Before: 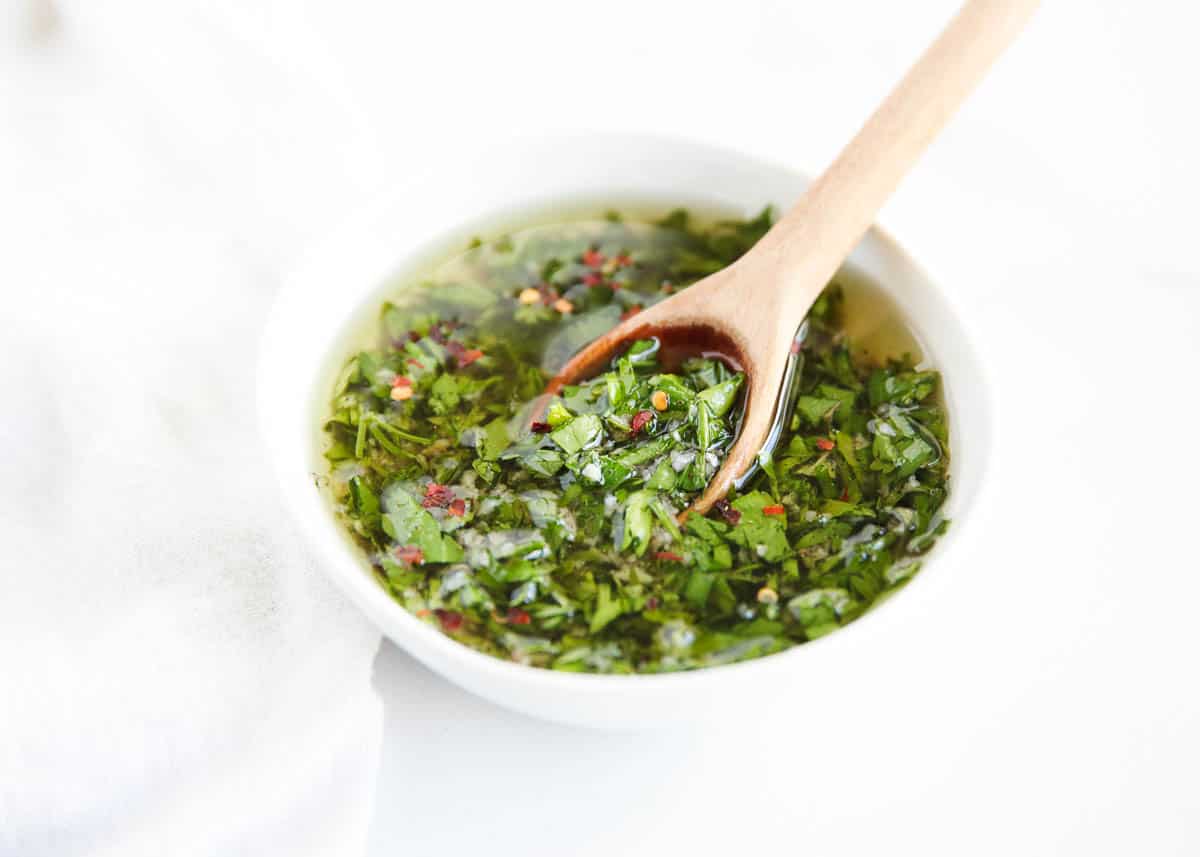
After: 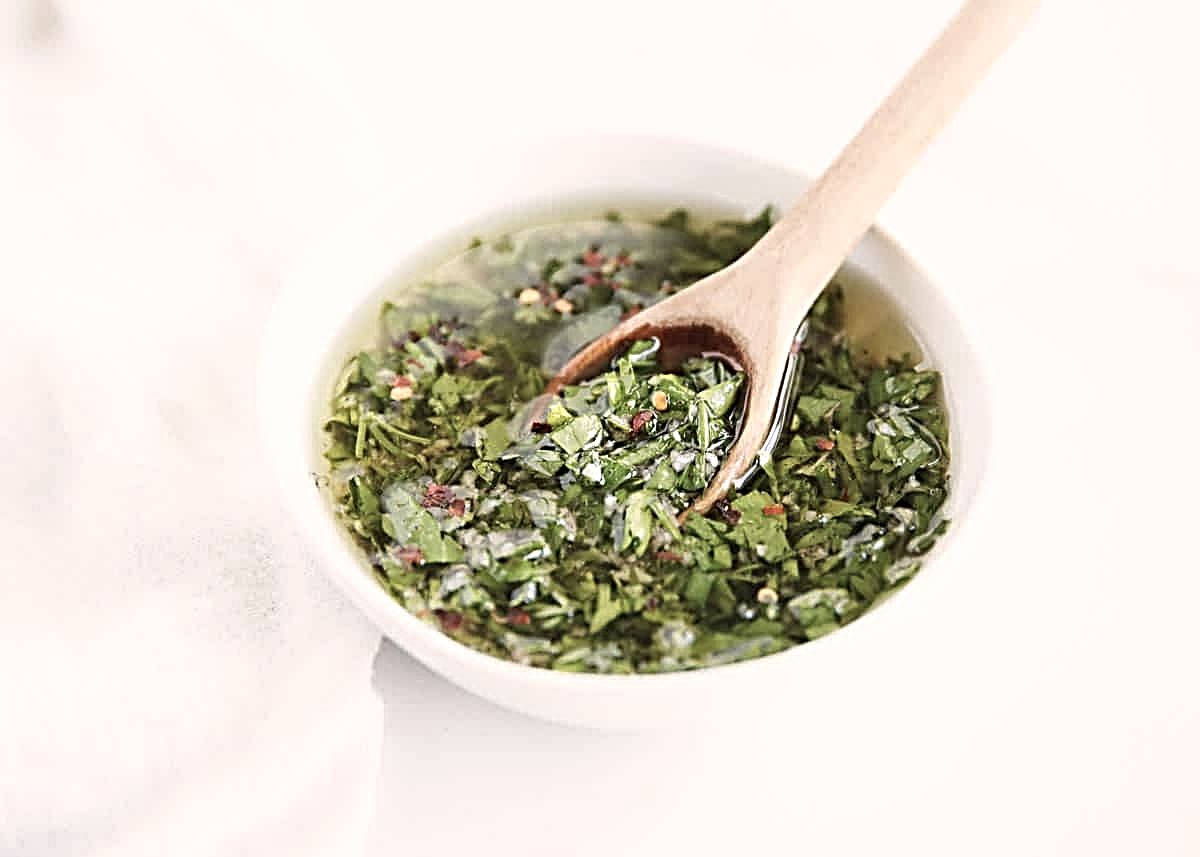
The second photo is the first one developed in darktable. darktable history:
sharpen: radius 3.704, amount 0.931
color correction: highlights a* 5.56, highlights b* 5.26, saturation 0.626
